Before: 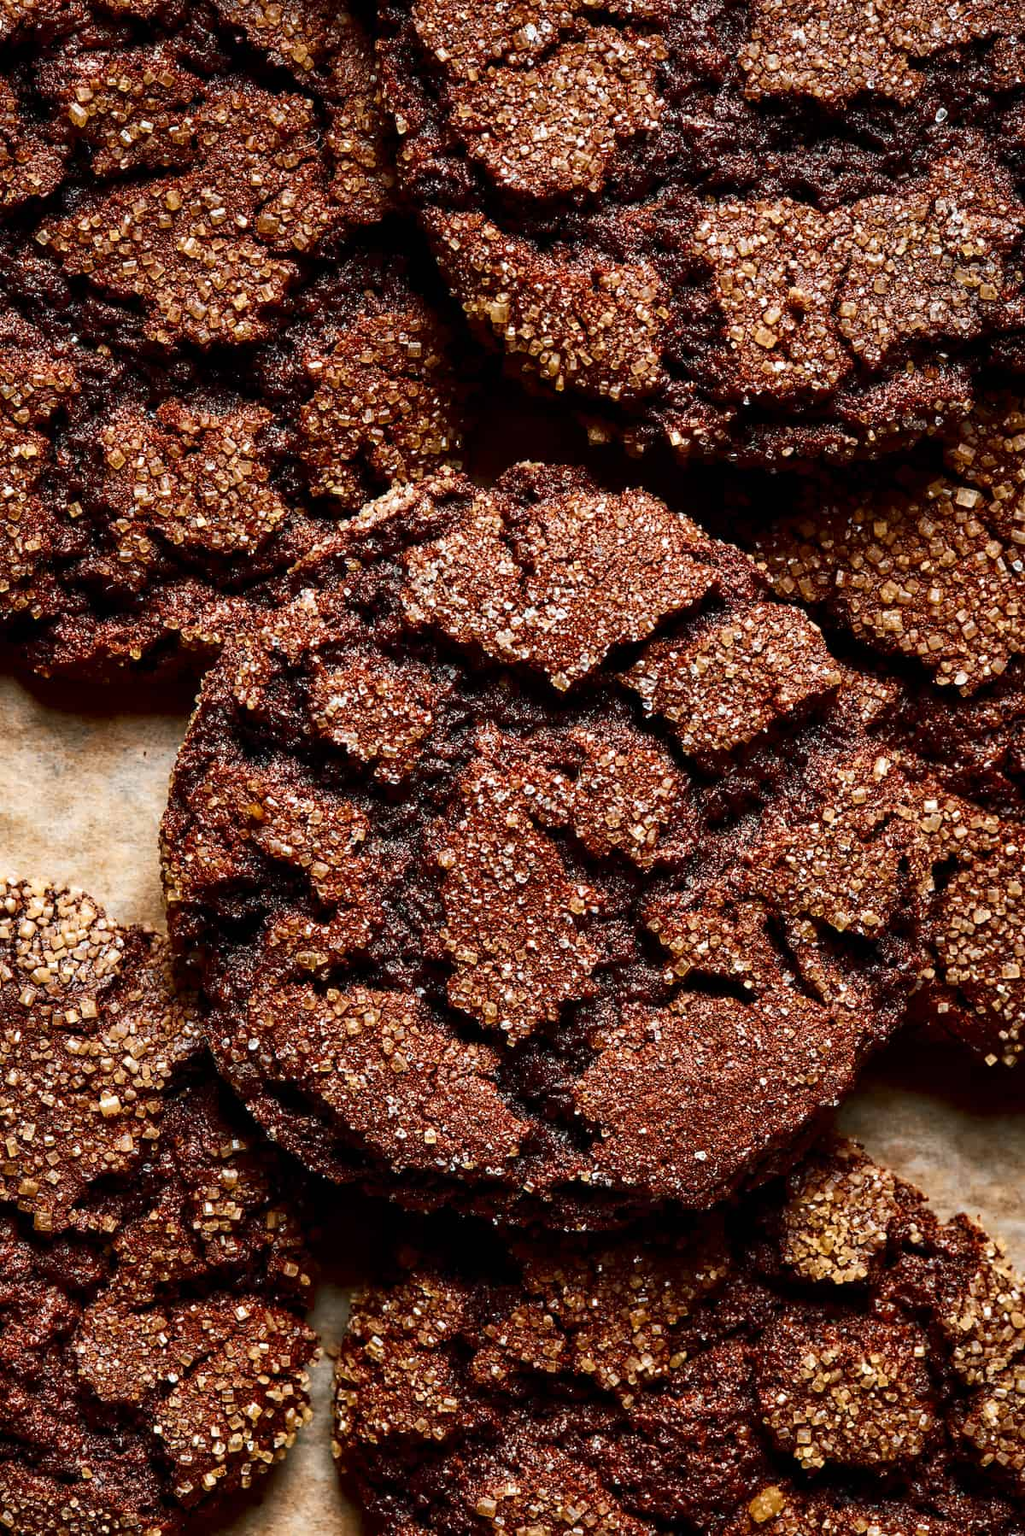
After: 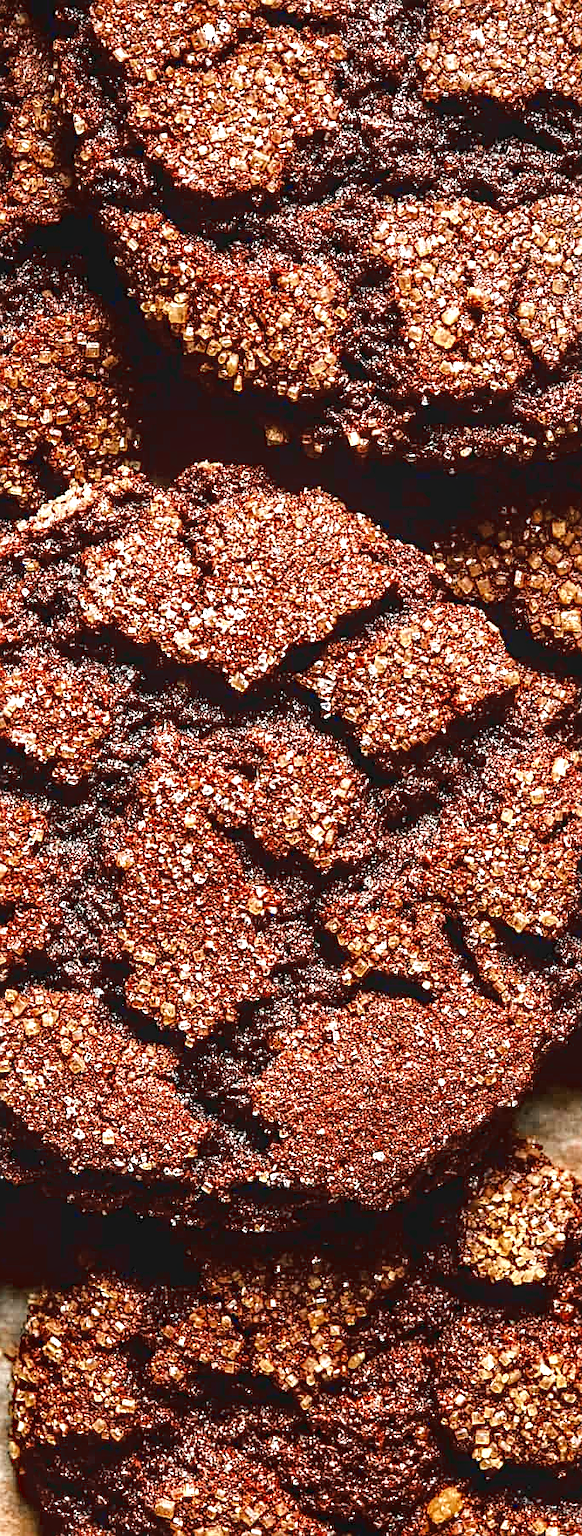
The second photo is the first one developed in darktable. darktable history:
sharpen: on, module defaults
local contrast: on, module defaults
crop: left 31.487%, top 0.002%, right 11.621%
exposure: black level correction 0, exposure 1.2 EV, compensate highlight preservation false
haze removal: compatibility mode true, adaptive false
tone curve: curves: ch0 [(0, 0) (0.003, 0.047) (0.011, 0.05) (0.025, 0.053) (0.044, 0.057) (0.069, 0.062) (0.1, 0.084) (0.136, 0.115) (0.177, 0.159) (0.224, 0.216) (0.277, 0.289) (0.335, 0.382) (0.399, 0.474) (0.468, 0.561) (0.543, 0.636) (0.623, 0.705) (0.709, 0.778) (0.801, 0.847) (0.898, 0.916) (1, 1)], color space Lab, linked channels, preserve colors none
color zones: curves: ch0 [(0, 0.5) (0.125, 0.4) (0.25, 0.5) (0.375, 0.4) (0.5, 0.4) (0.625, 0.35) (0.75, 0.35) (0.875, 0.5)]; ch1 [(0, 0.35) (0.125, 0.45) (0.25, 0.35) (0.375, 0.35) (0.5, 0.35) (0.625, 0.35) (0.75, 0.45) (0.875, 0.35)]; ch2 [(0, 0.6) (0.125, 0.5) (0.25, 0.5) (0.375, 0.6) (0.5, 0.6) (0.625, 0.5) (0.75, 0.5) (0.875, 0.5)]
